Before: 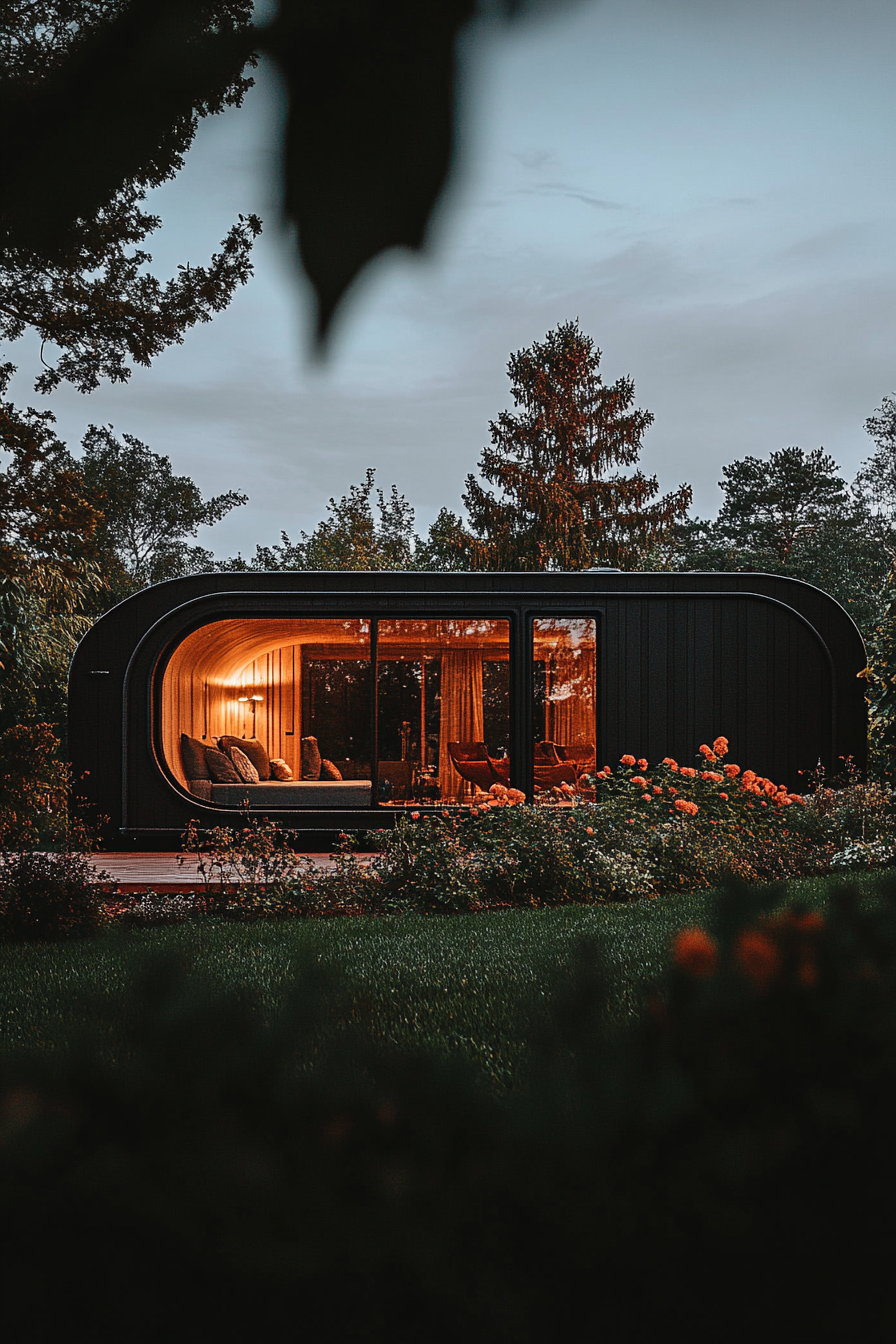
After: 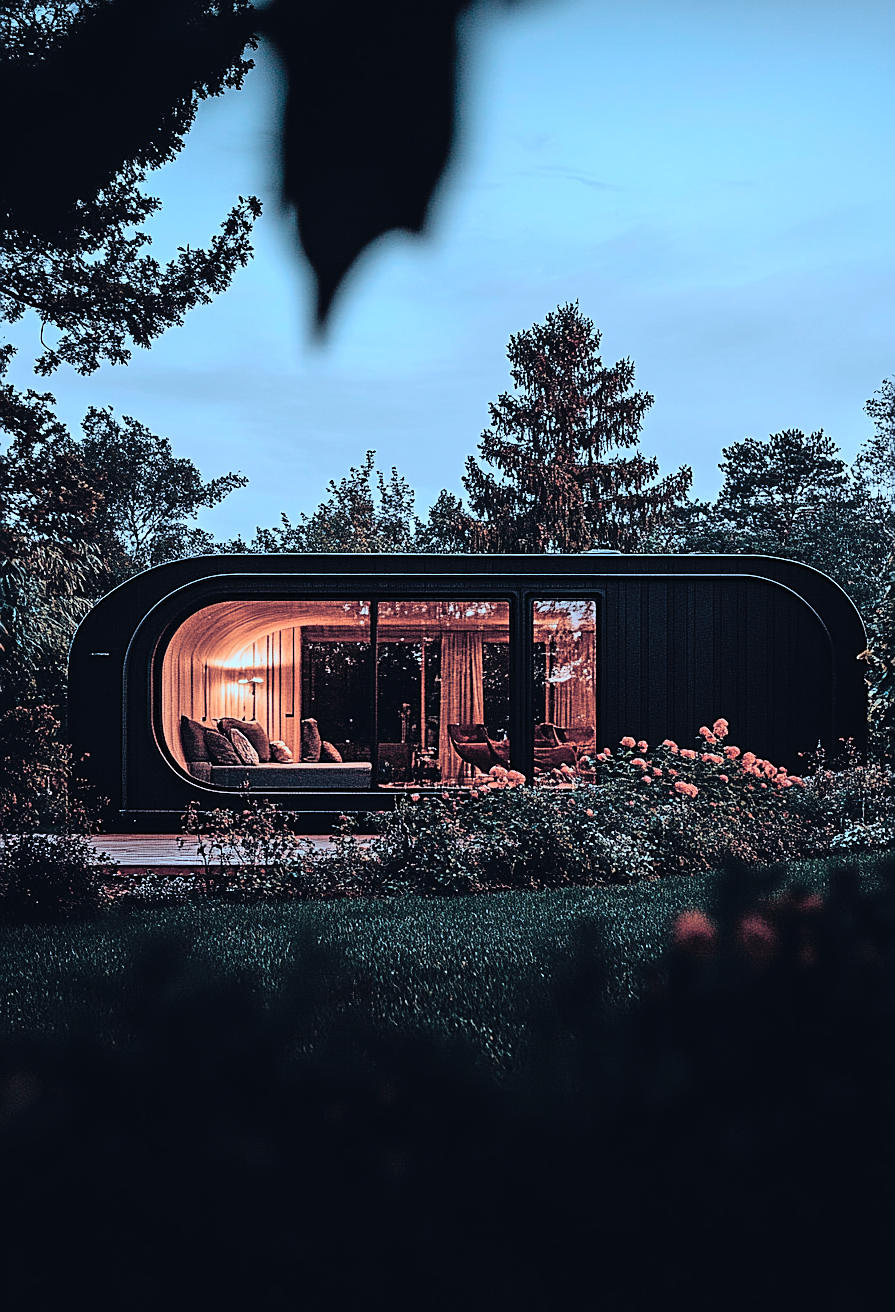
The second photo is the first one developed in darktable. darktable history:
sharpen: on, module defaults
filmic rgb: black relative exposure -11.87 EV, white relative exposure 5.4 EV, hardness 4.49, latitude 49.19%, contrast 1.144
contrast brightness saturation: contrast 0.138, brightness 0.226
crop: top 1.404%, right 0.03%
color balance rgb: global offset › chroma 0.244%, global offset › hue 258.13°, perceptual saturation grading › global saturation -0.556%, global vibrance 20%
color zones: curves: ch0 [(0, 0.5) (0.143, 0.5) (0.286, 0.5) (0.429, 0.504) (0.571, 0.5) (0.714, 0.509) (0.857, 0.5) (1, 0.5)]; ch1 [(0, 0.425) (0.143, 0.425) (0.286, 0.375) (0.429, 0.405) (0.571, 0.5) (0.714, 0.47) (0.857, 0.425) (1, 0.435)]; ch2 [(0, 0.5) (0.143, 0.5) (0.286, 0.5) (0.429, 0.517) (0.571, 0.5) (0.714, 0.51) (0.857, 0.5) (1, 0.5)]
color correction: highlights a* -9.3, highlights b* -23.91
